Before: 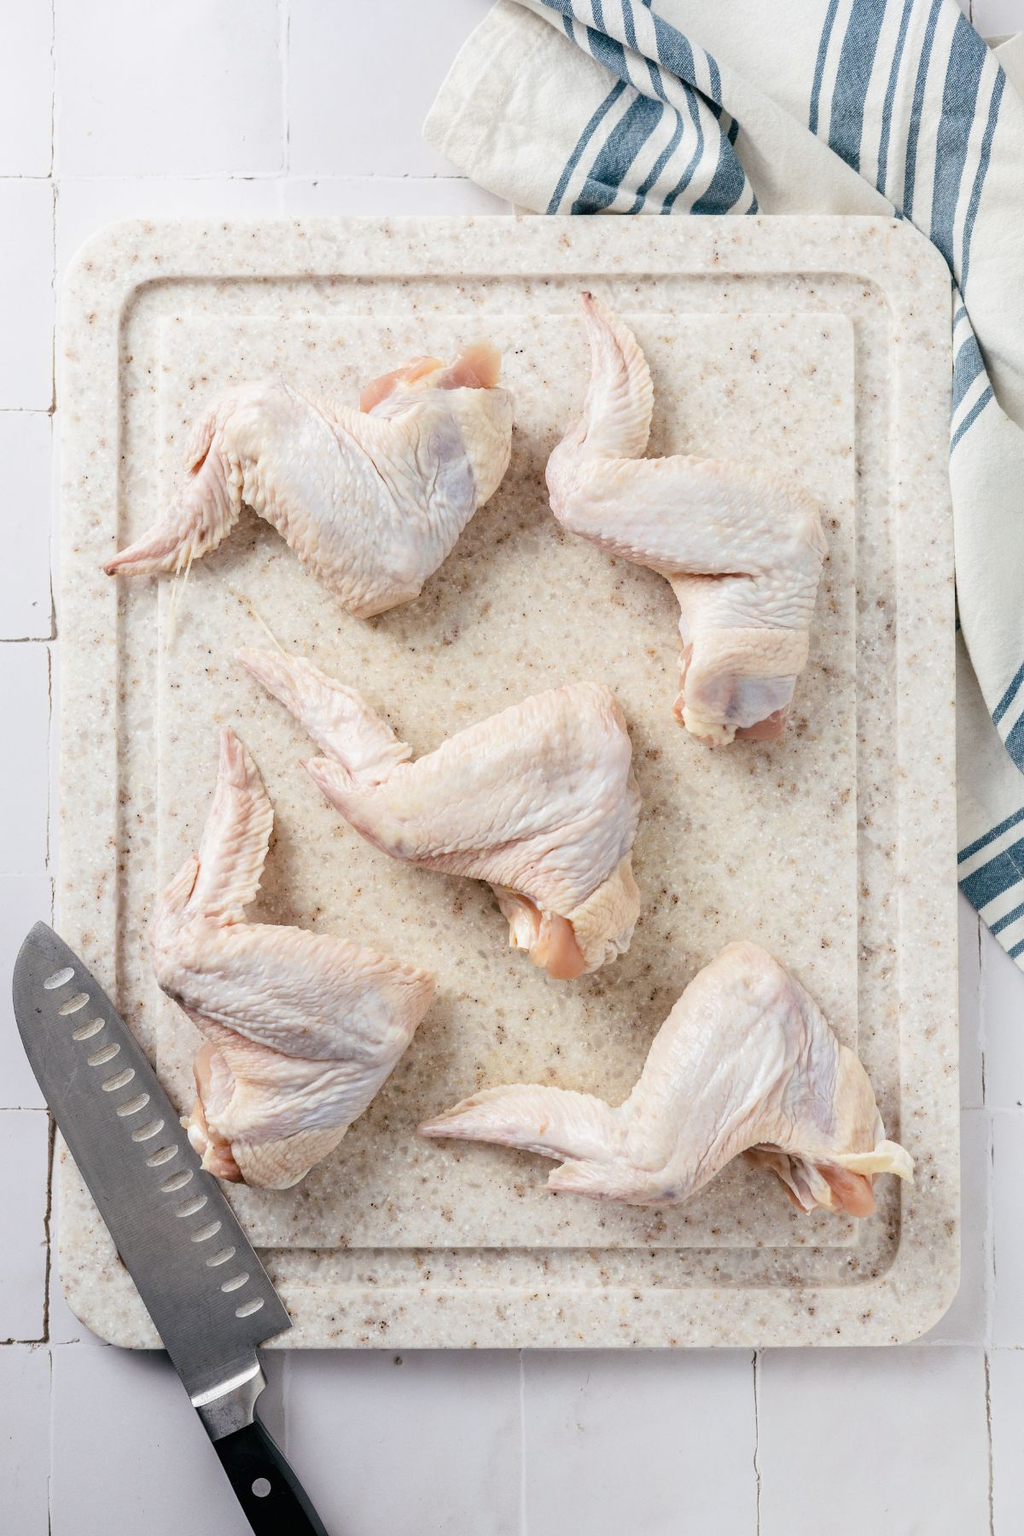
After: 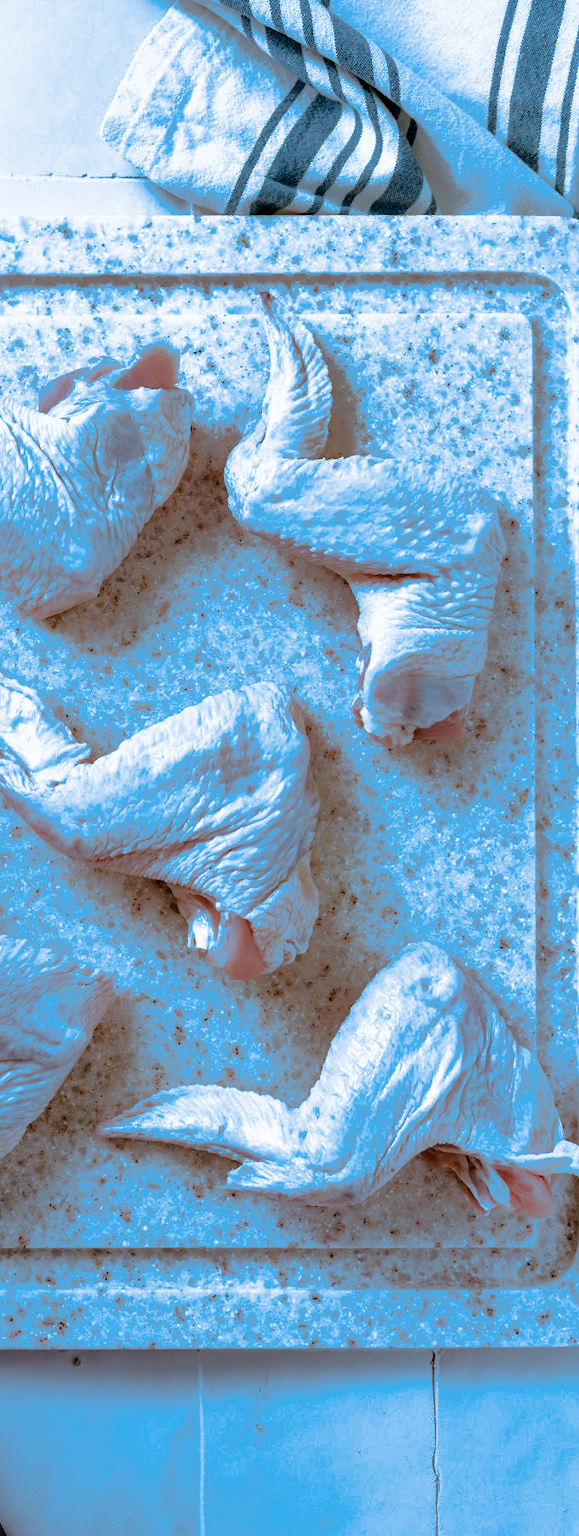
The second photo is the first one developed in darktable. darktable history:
exposure: black level correction -0.015, exposure -0.5 EV, compensate highlight preservation false
filmic rgb: black relative exposure -8.2 EV, white relative exposure 2.2 EV, threshold 3 EV, hardness 7.11, latitude 85.74%, contrast 1.696, highlights saturation mix -4%, shadows ↔ highlights balance -2.69%, preserve chrominance no, color science v5 (2021), contrast in shadows safe, contrast in highlights safe, enable highlight reconstruction true
split-toning: shadows › hue 220°, shadows › saturation 0.64, highlights › hue 220°, highlights › saturation 0.64, balance 0, compress 5.22%
shadows and highlights: shadows 40, highlights -60
crop: left 31.458%, top 0%, right 11.876%
